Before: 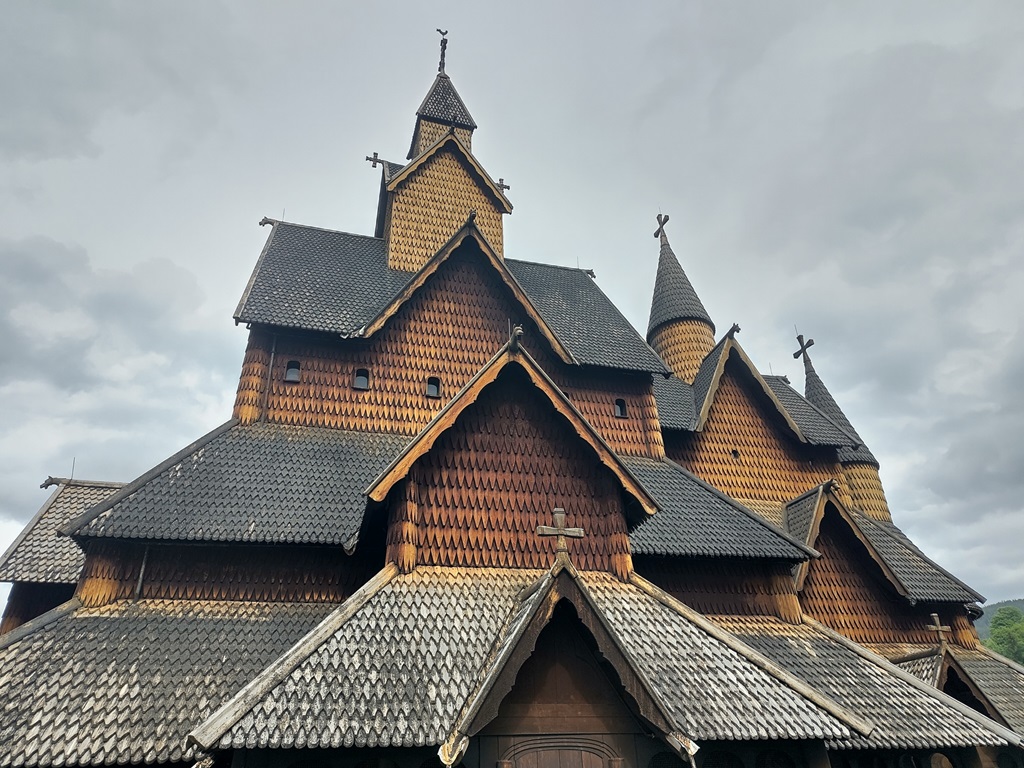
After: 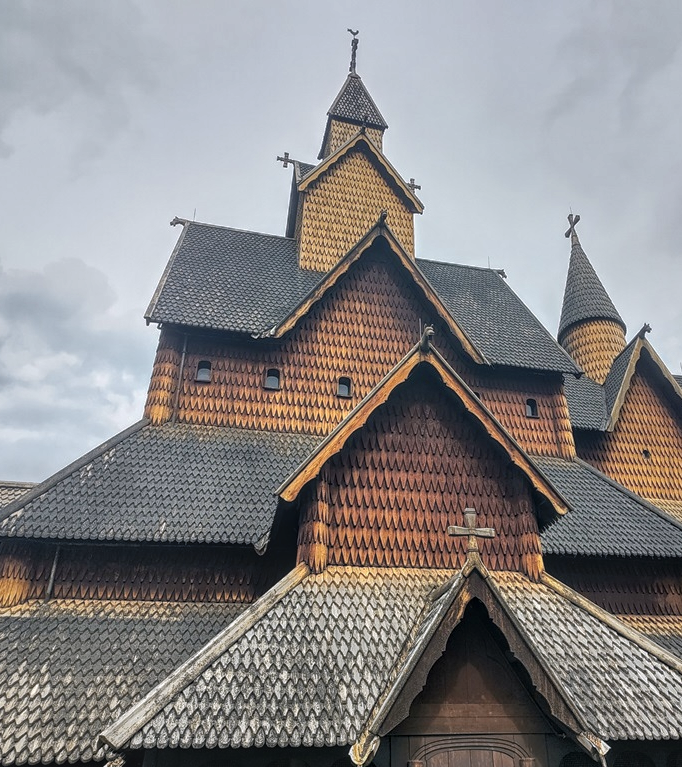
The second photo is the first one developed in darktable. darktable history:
white balance: red 1.009, blue 1.027
color zones: mix -62.47%
exposure: compensate highlight preservation false
local contrast: highlights 74%, shadows 55%, detail 176%, midtone range 0.207
crop and rotate: left 8.786%, right 24.548%
